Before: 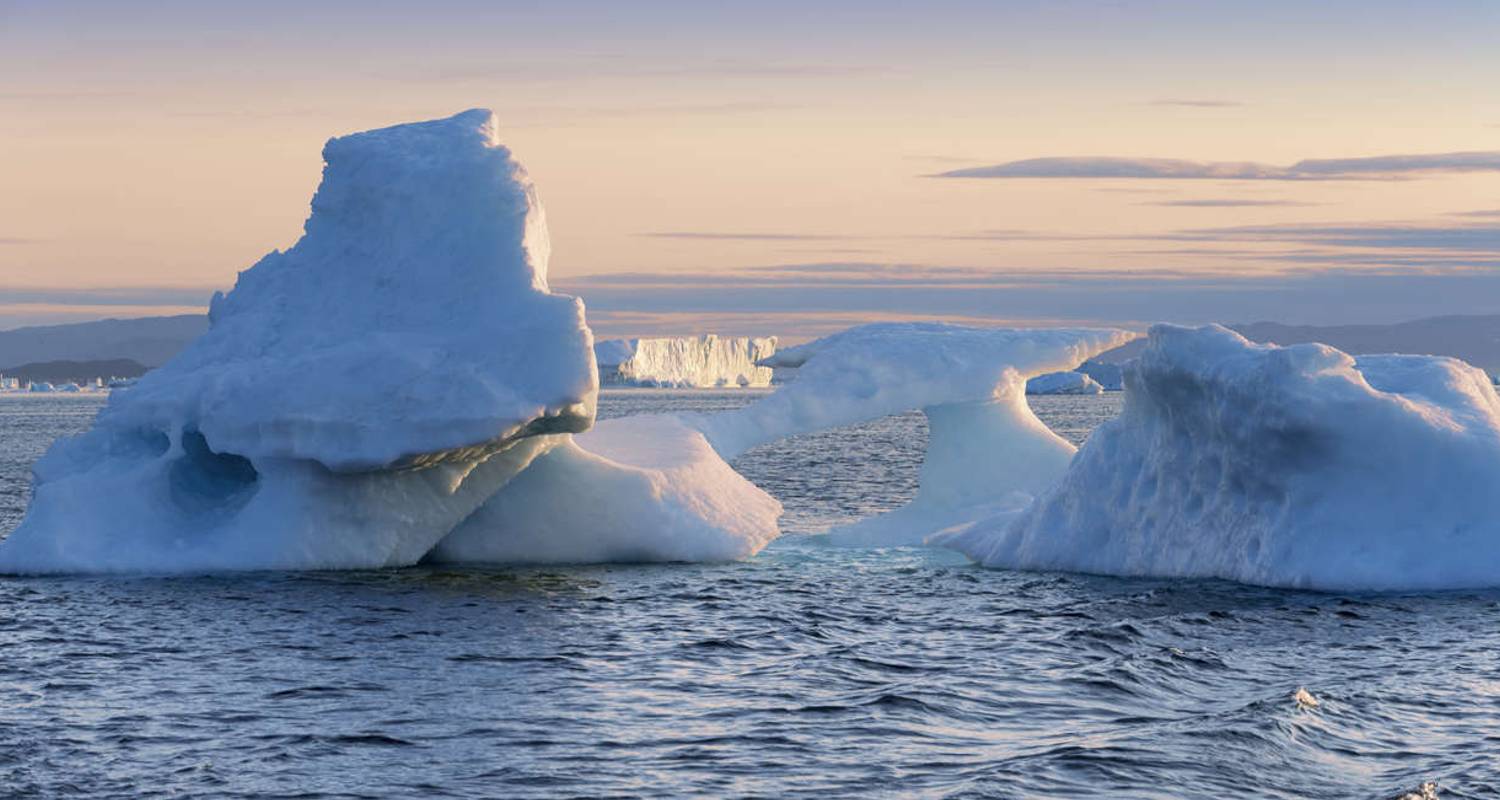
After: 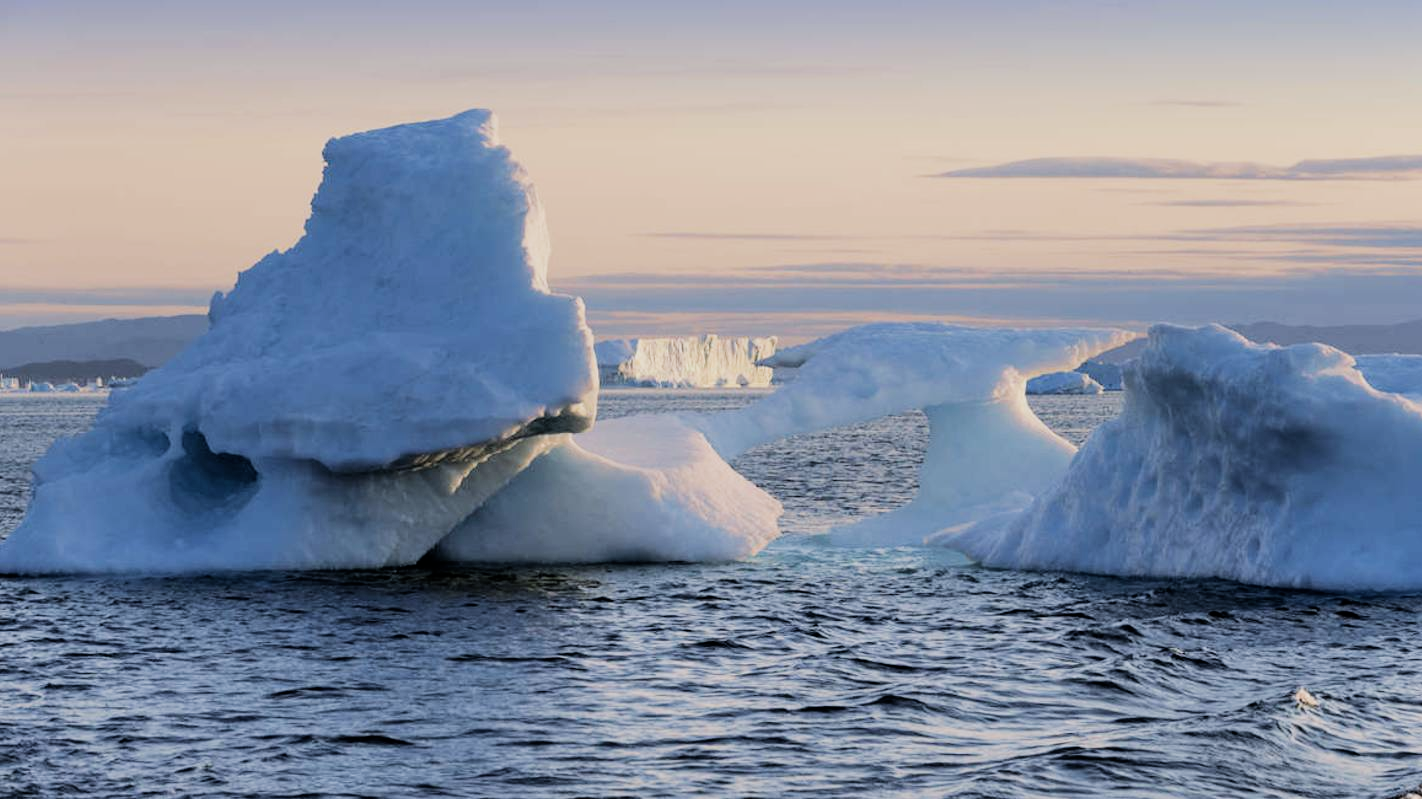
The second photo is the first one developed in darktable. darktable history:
crop and rotate: right 5.167%
filmic rgb: black relative exposure -5 EV, hardness 2.88, contrast 1.3, highlights saturation mix -30%
